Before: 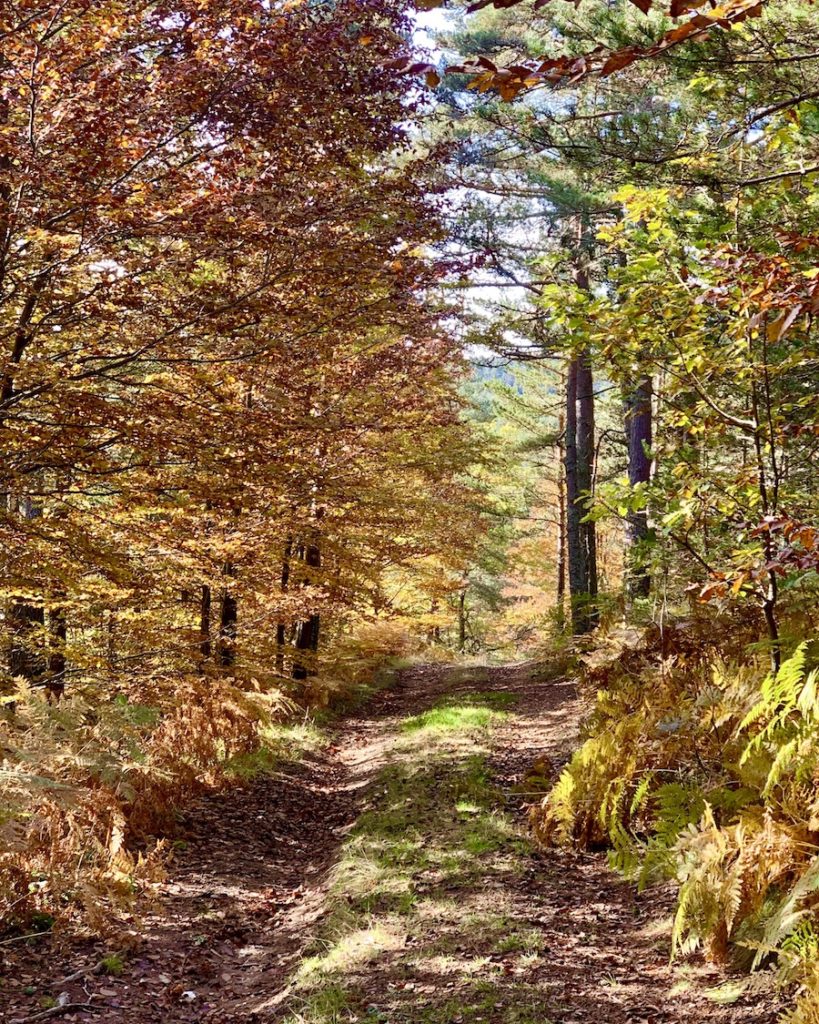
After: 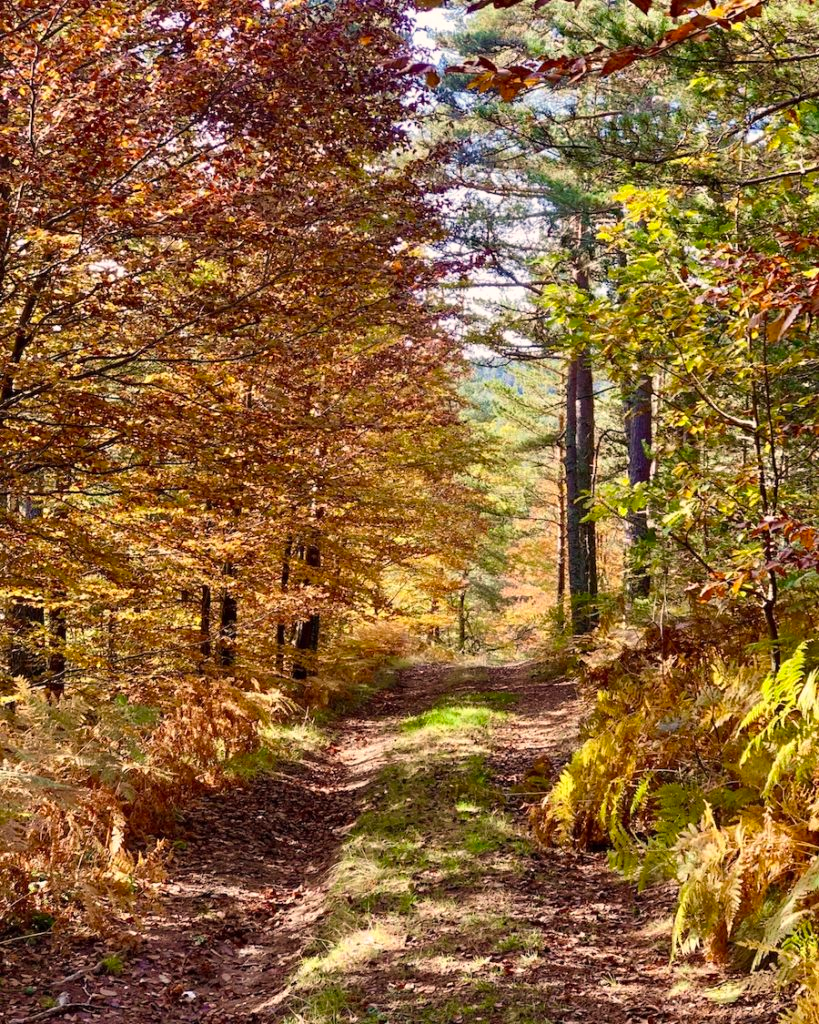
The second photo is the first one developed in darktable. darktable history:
color correction: highlights a* 3.75, highlights b* 5.07
